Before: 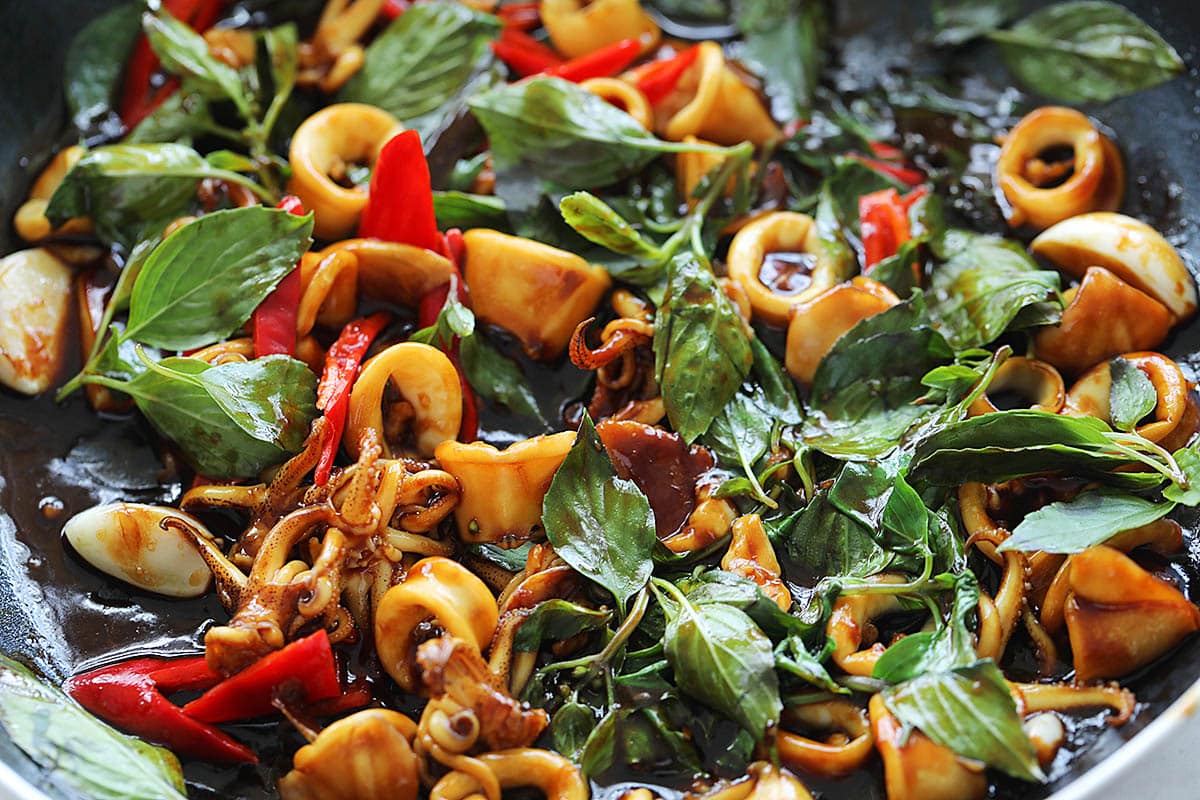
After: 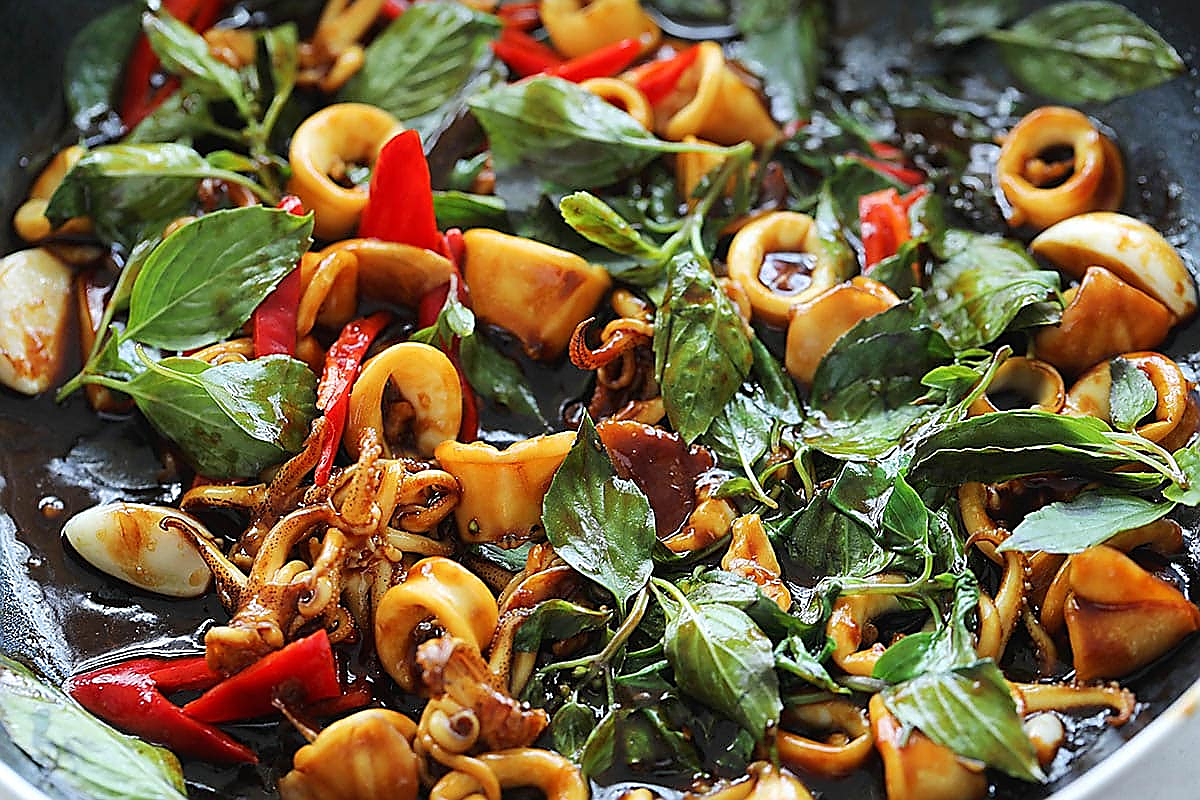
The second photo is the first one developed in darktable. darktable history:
sharpen: radius 1.403, amount 1.243, threshold 0.768
